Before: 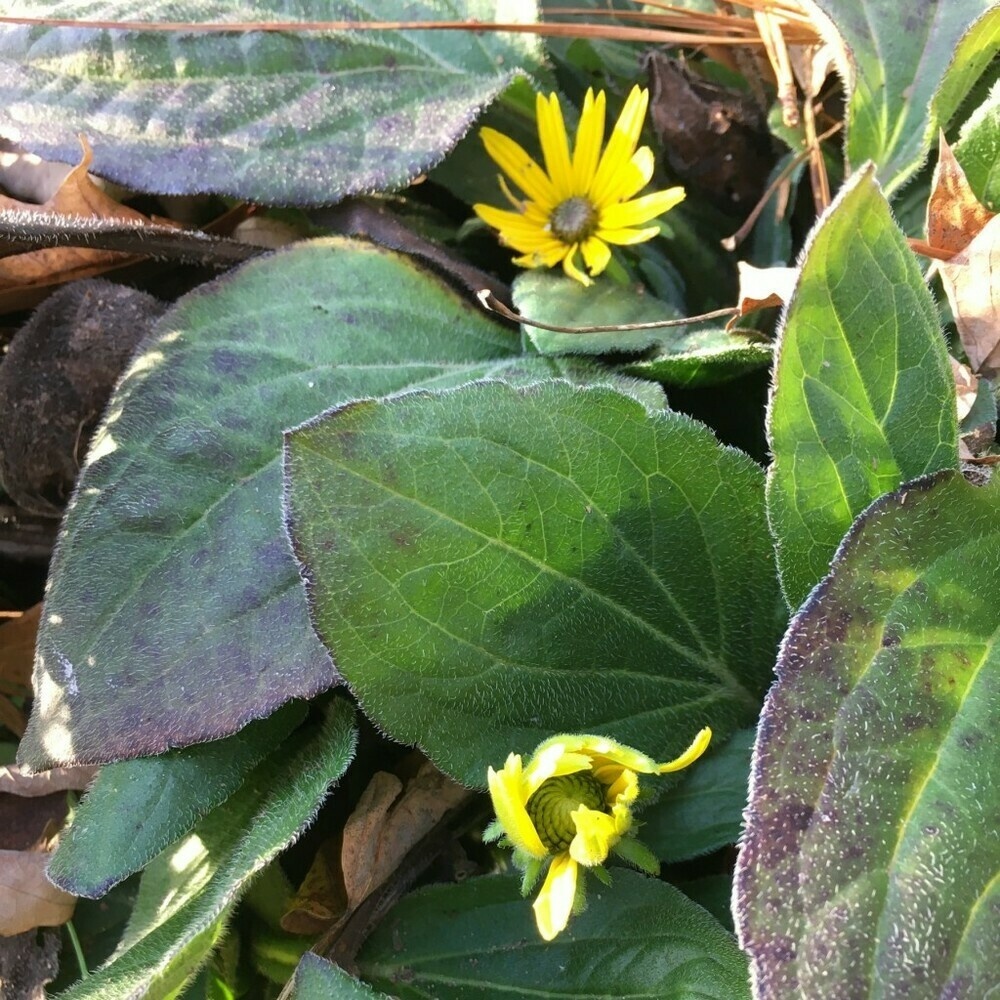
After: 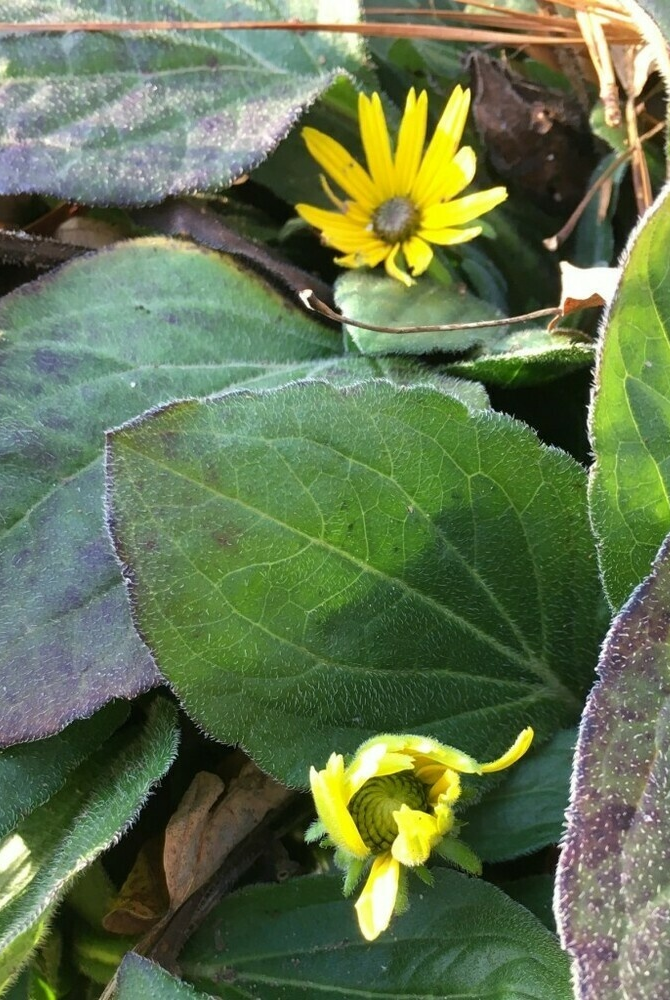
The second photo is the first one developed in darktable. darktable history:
crop and rotate: left 17.8%, right 15.143%
